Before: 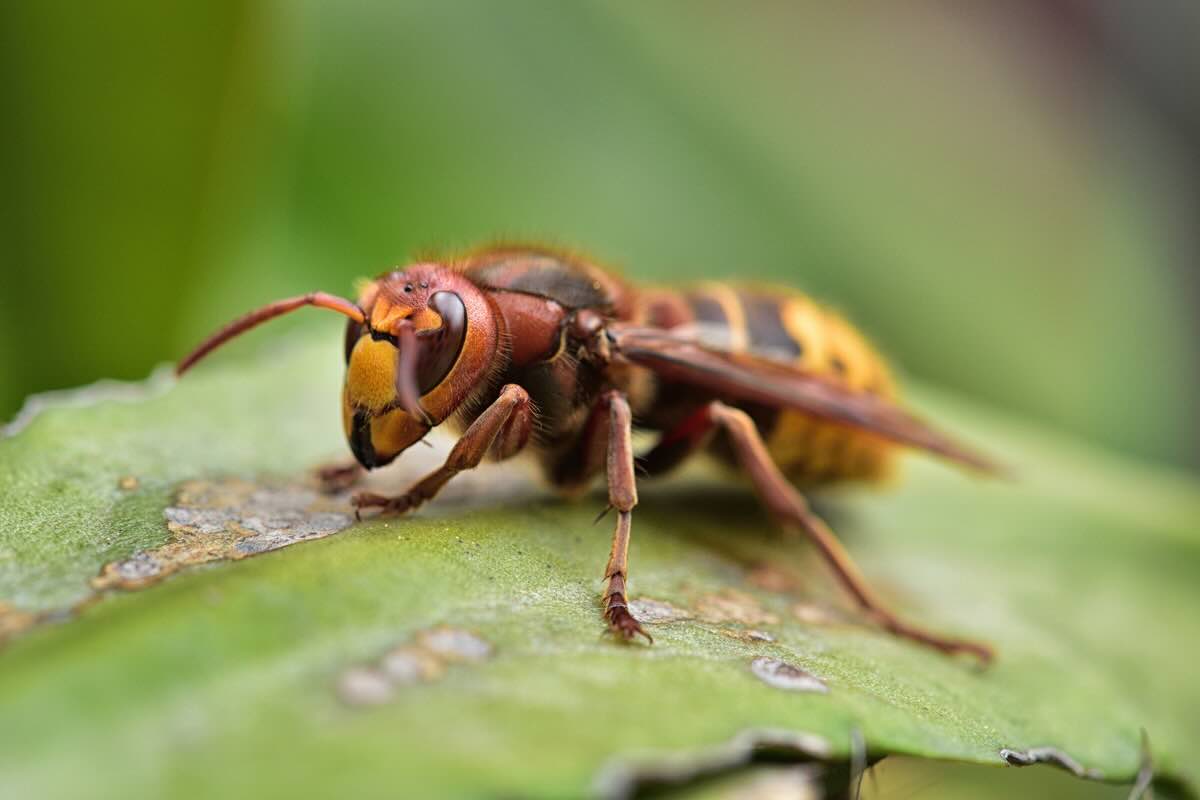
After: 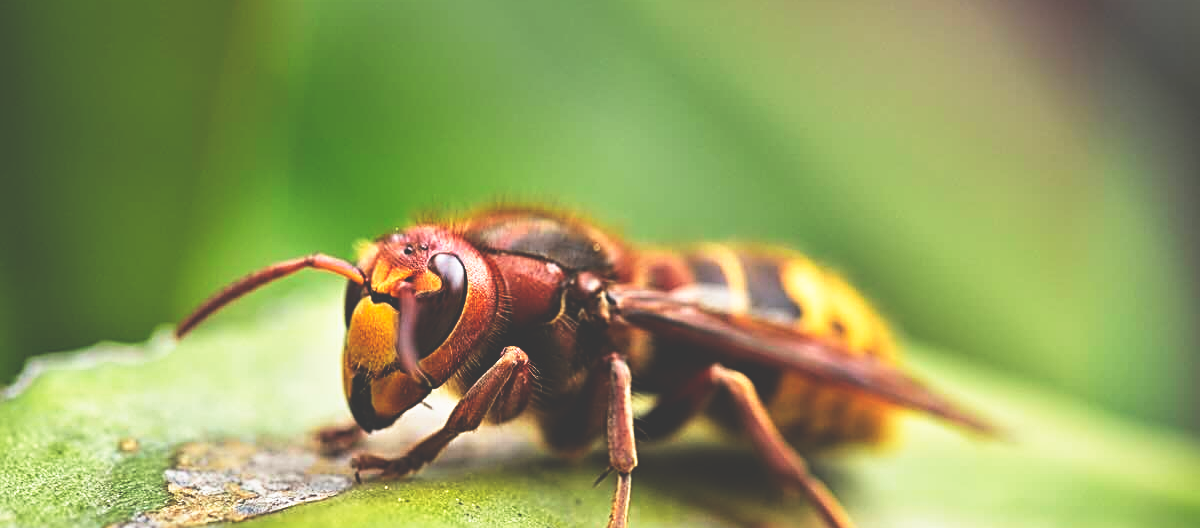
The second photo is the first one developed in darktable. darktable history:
sharpen: on, module defaults
base curve: curves: ch0 [(0, 0.036) (0.007, 0.037) (0.604, 0.887) (1, 1)], preserve colors none
crop and rotate: top 4.775%, bottom 29.119%
